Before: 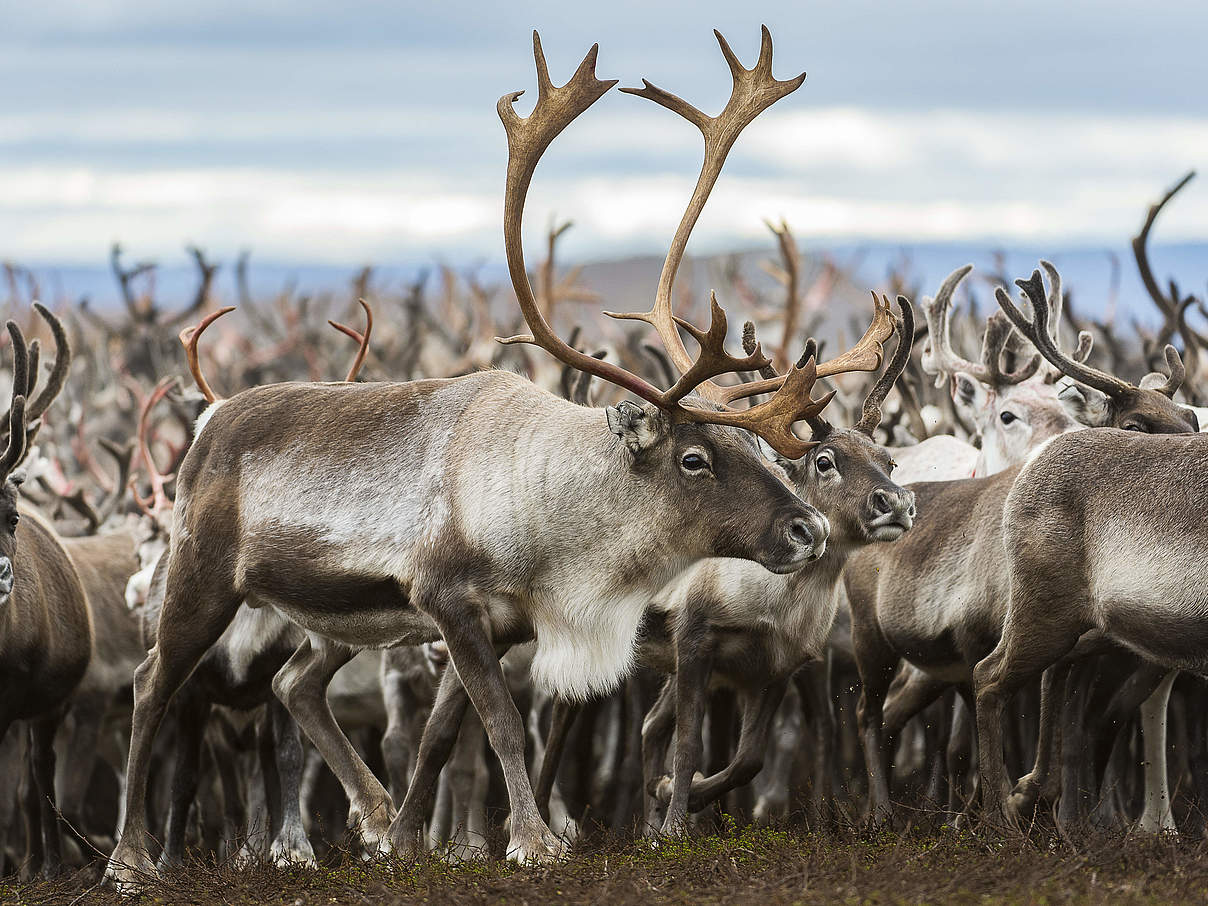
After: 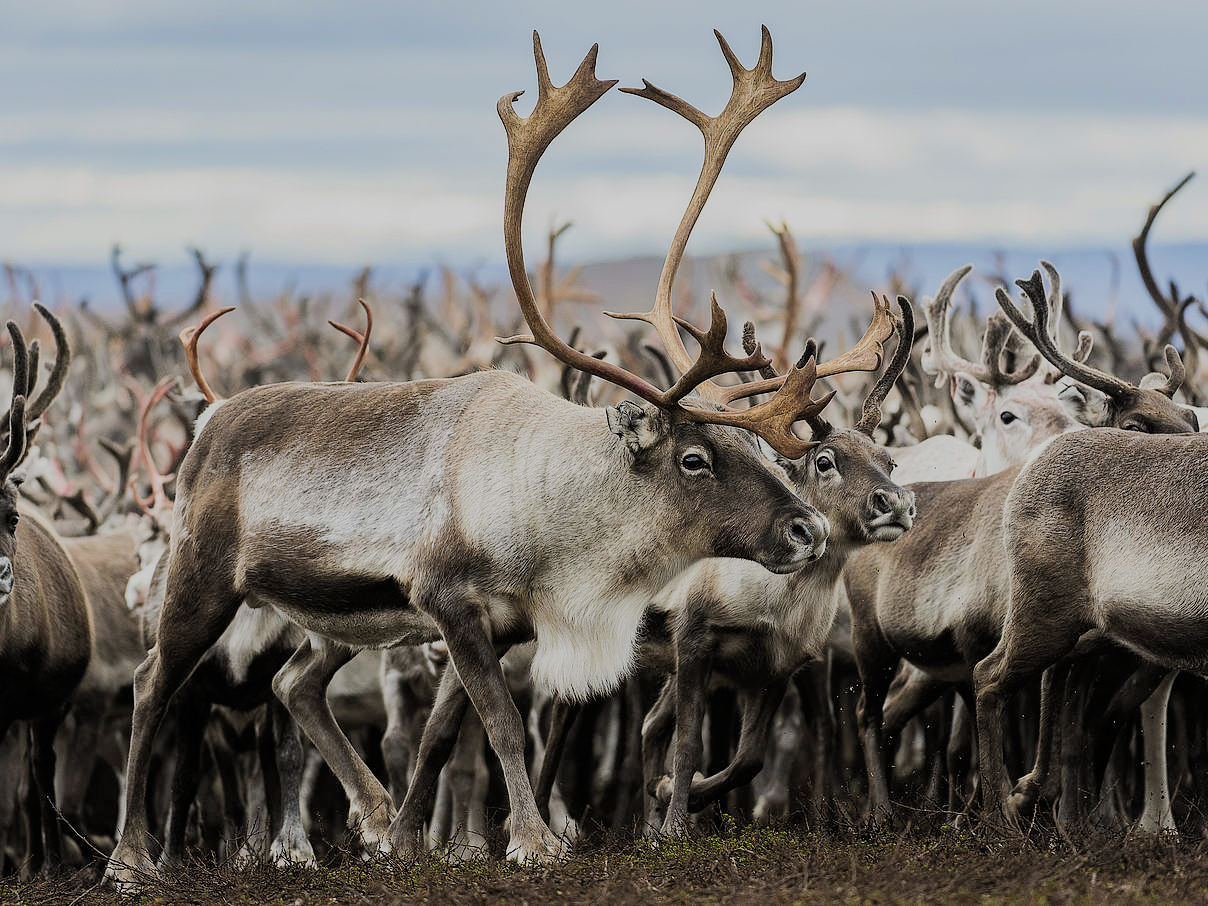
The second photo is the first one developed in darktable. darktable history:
filmic rgb: black relative exposure -7.11 EV, white relative exposure 5.37 EV, threshold 3 EV, hardness 3.02, color science v4 (2020), iterations of high-quality reconstruction 0, enable highlight reconstruction true
